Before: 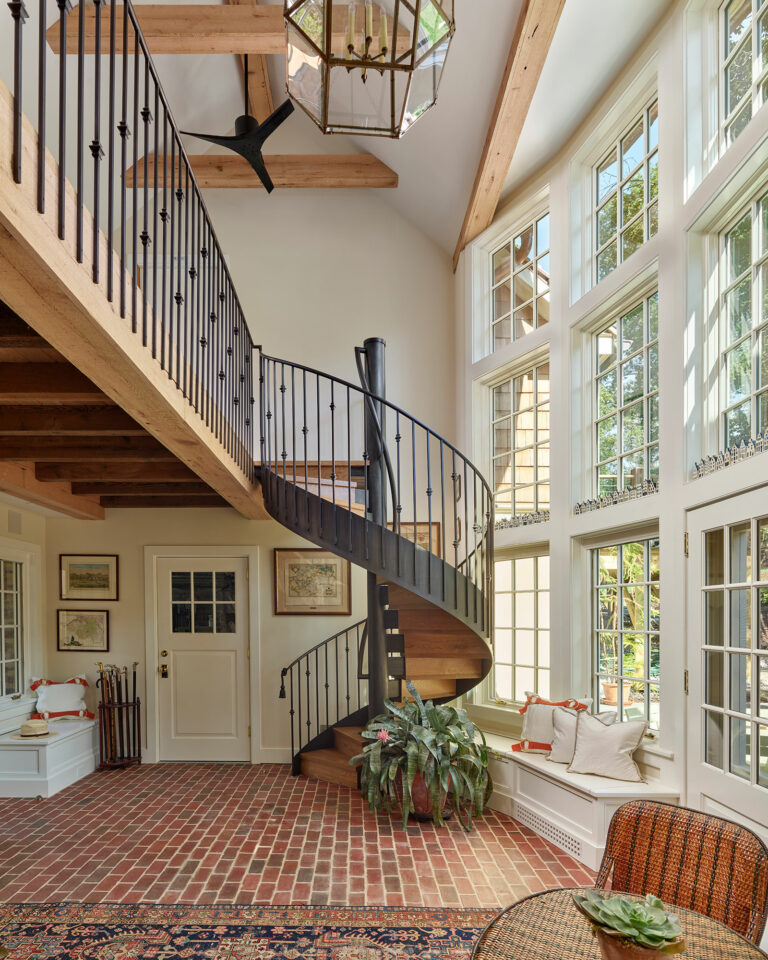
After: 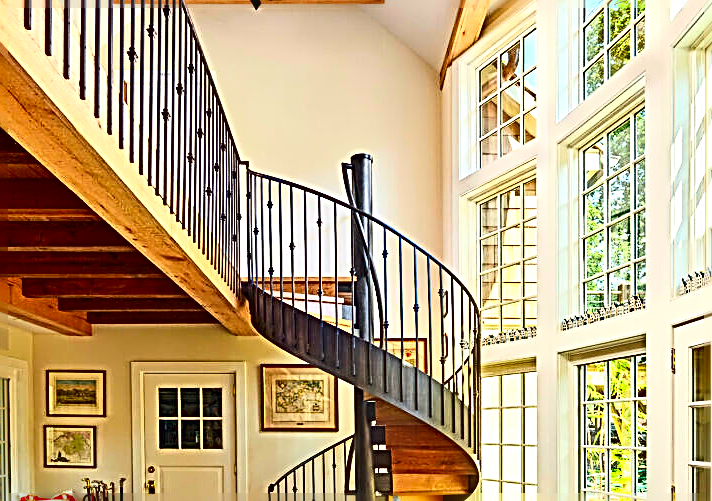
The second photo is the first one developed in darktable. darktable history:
sharpen: radius 3.158, amount 1.731
contrast brightness saturation: contrast 0.26, brightness 0.02, saturation 0.87
crop: left 1.744%, top 19.225%, right 5.069%, bottom 28.357%
exposure: exposure 0.6 EV, compensate highlight preservation false
